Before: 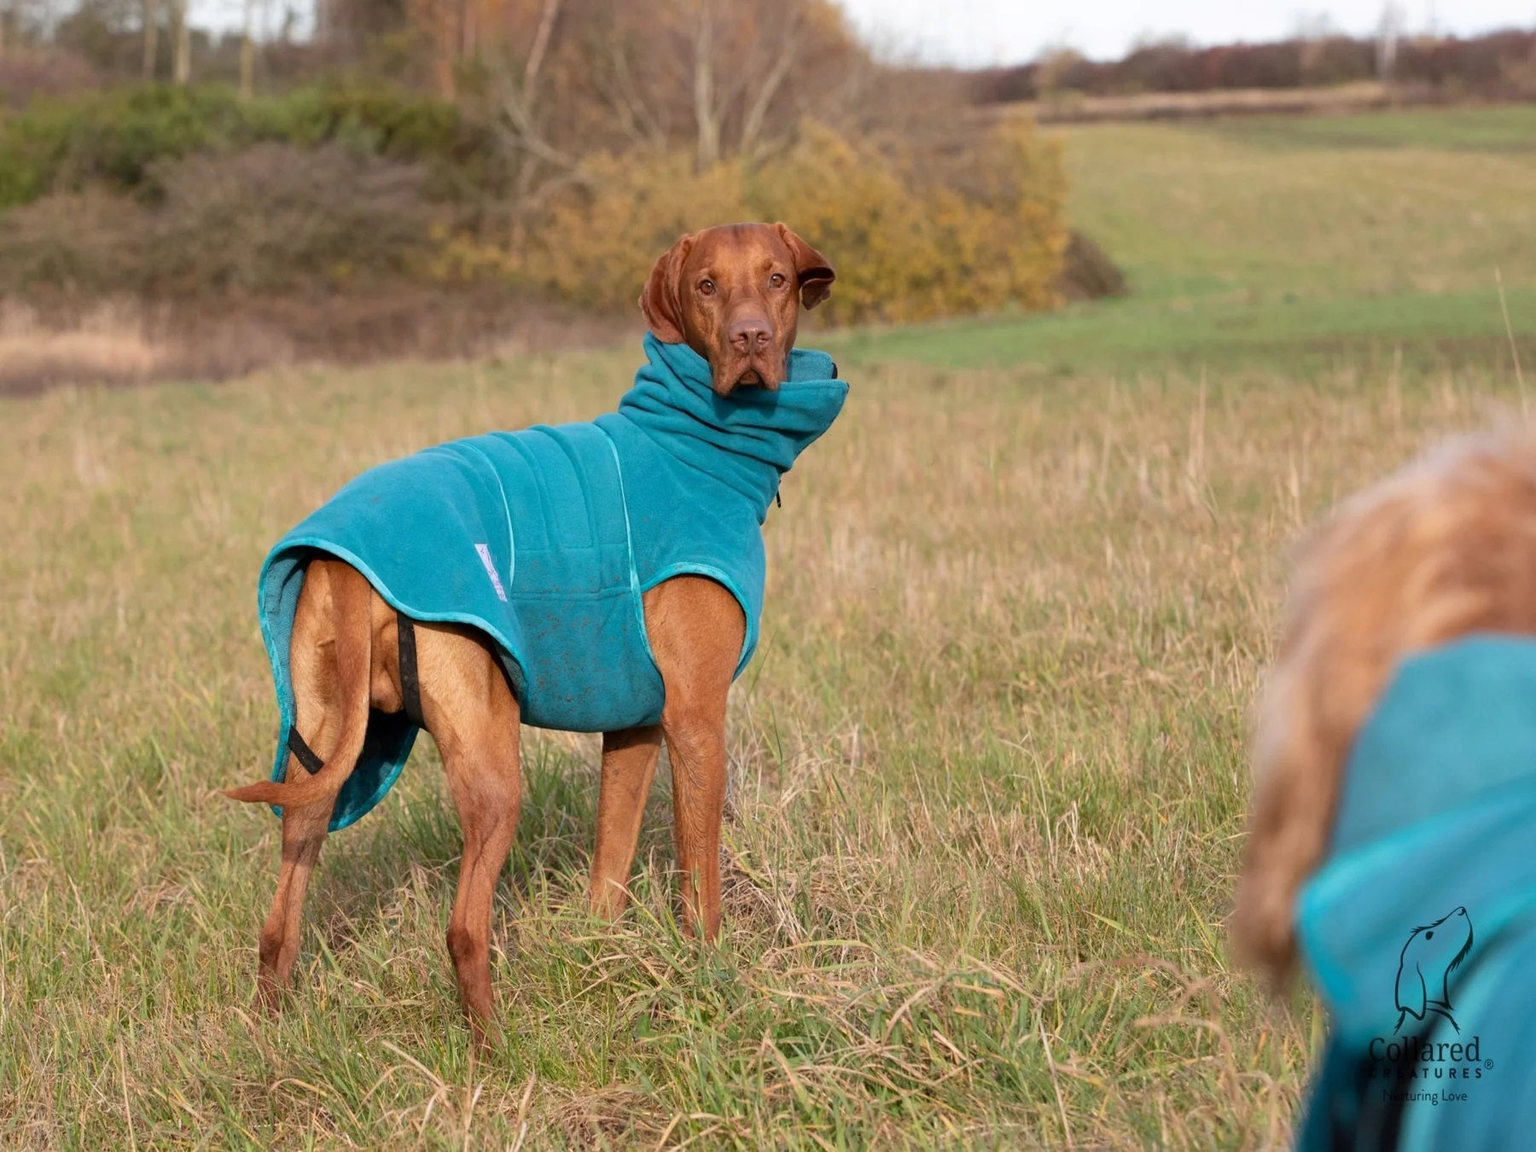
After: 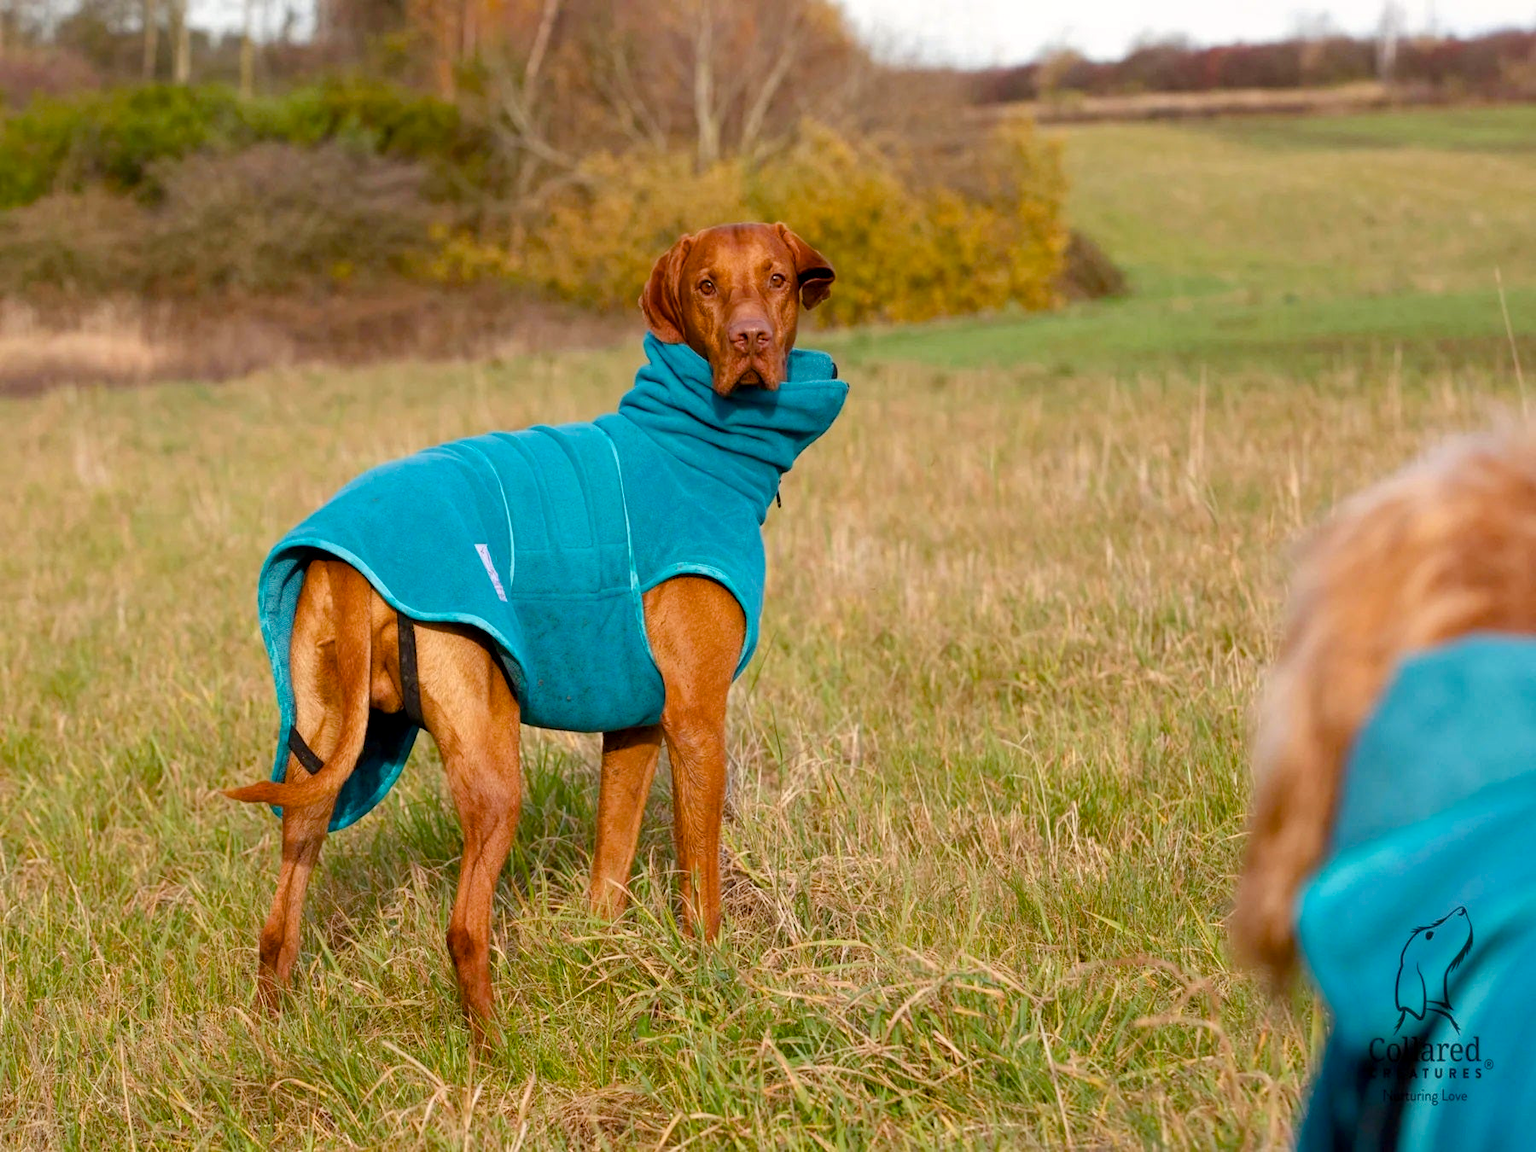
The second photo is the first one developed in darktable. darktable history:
local contrast: highlights 100%, shadows 100%, detail 120%, midtone range 0.2
color correction: highlights b* 3
color balance rgb: perceptual saturation grading › global saturation 35%, perceptual saturation grading › highlights -25%, perceptual saturation grading › shadows 50%
